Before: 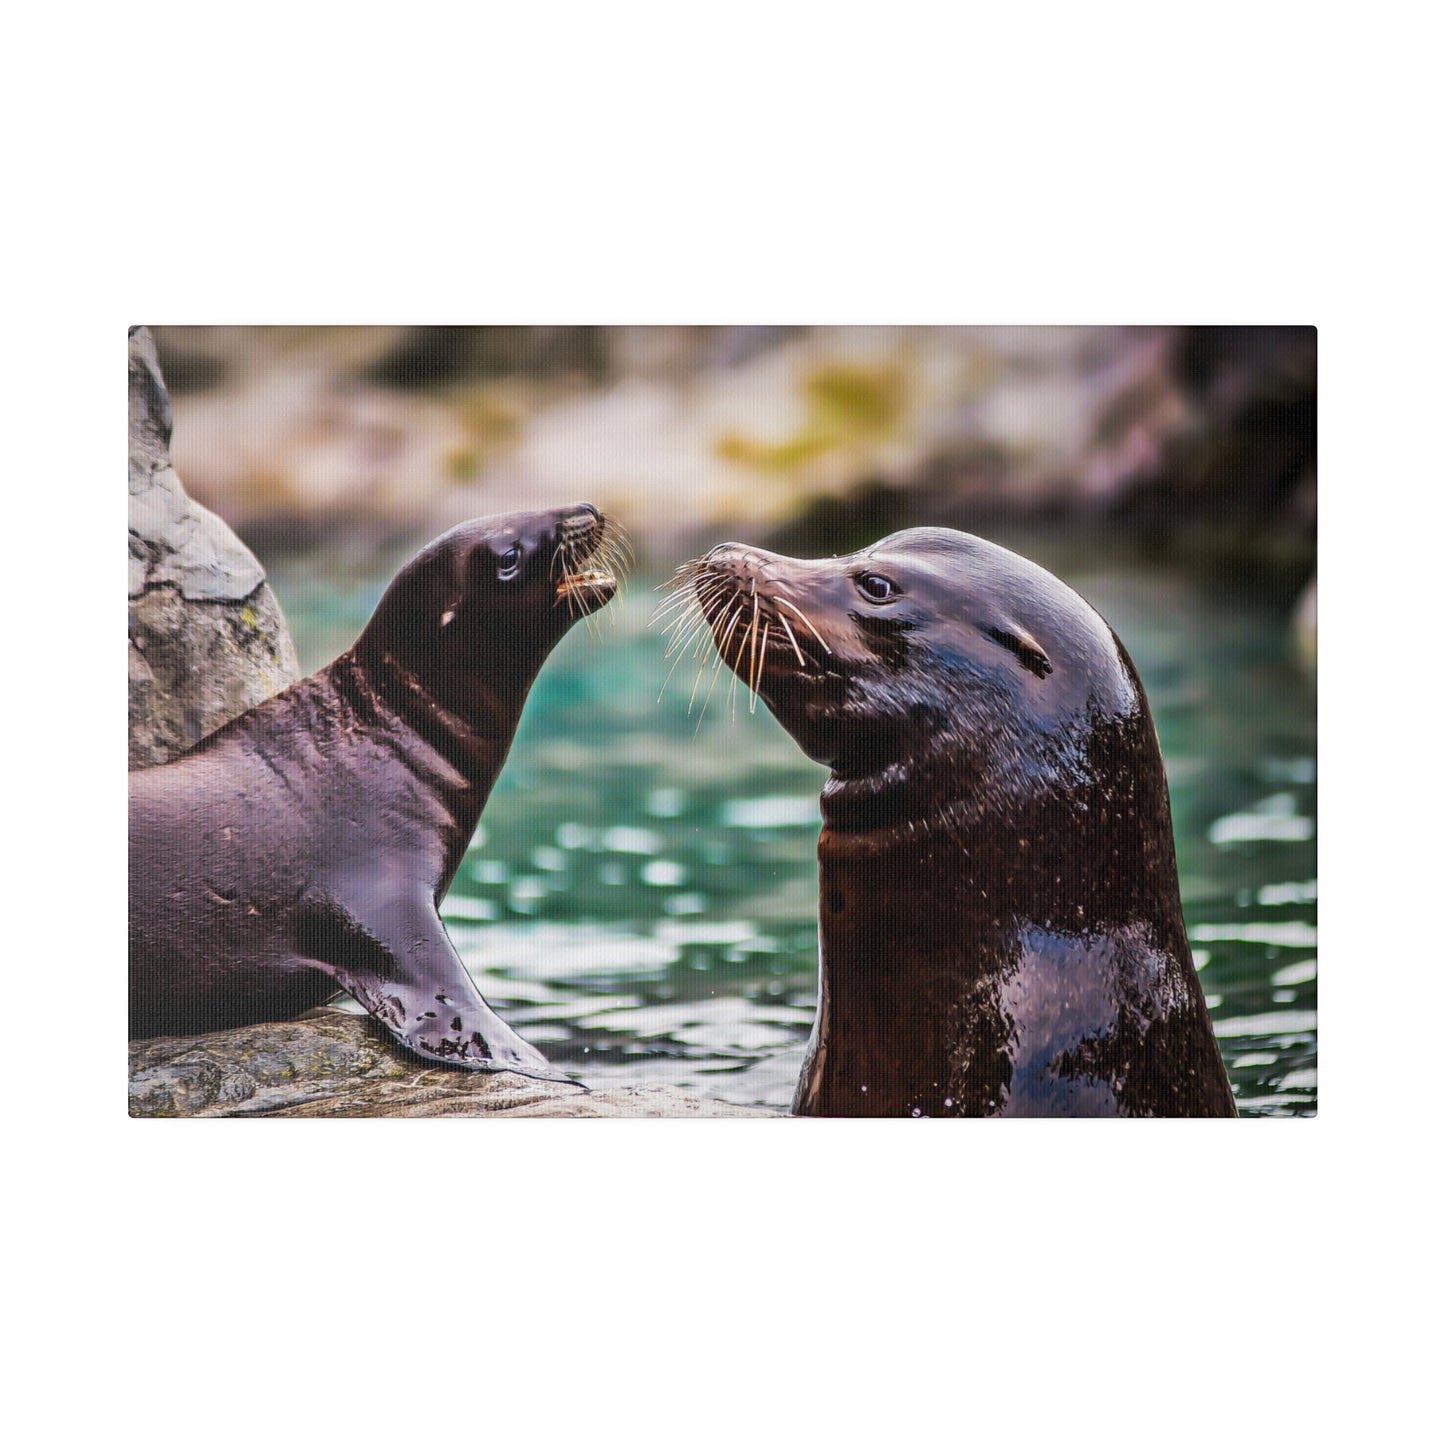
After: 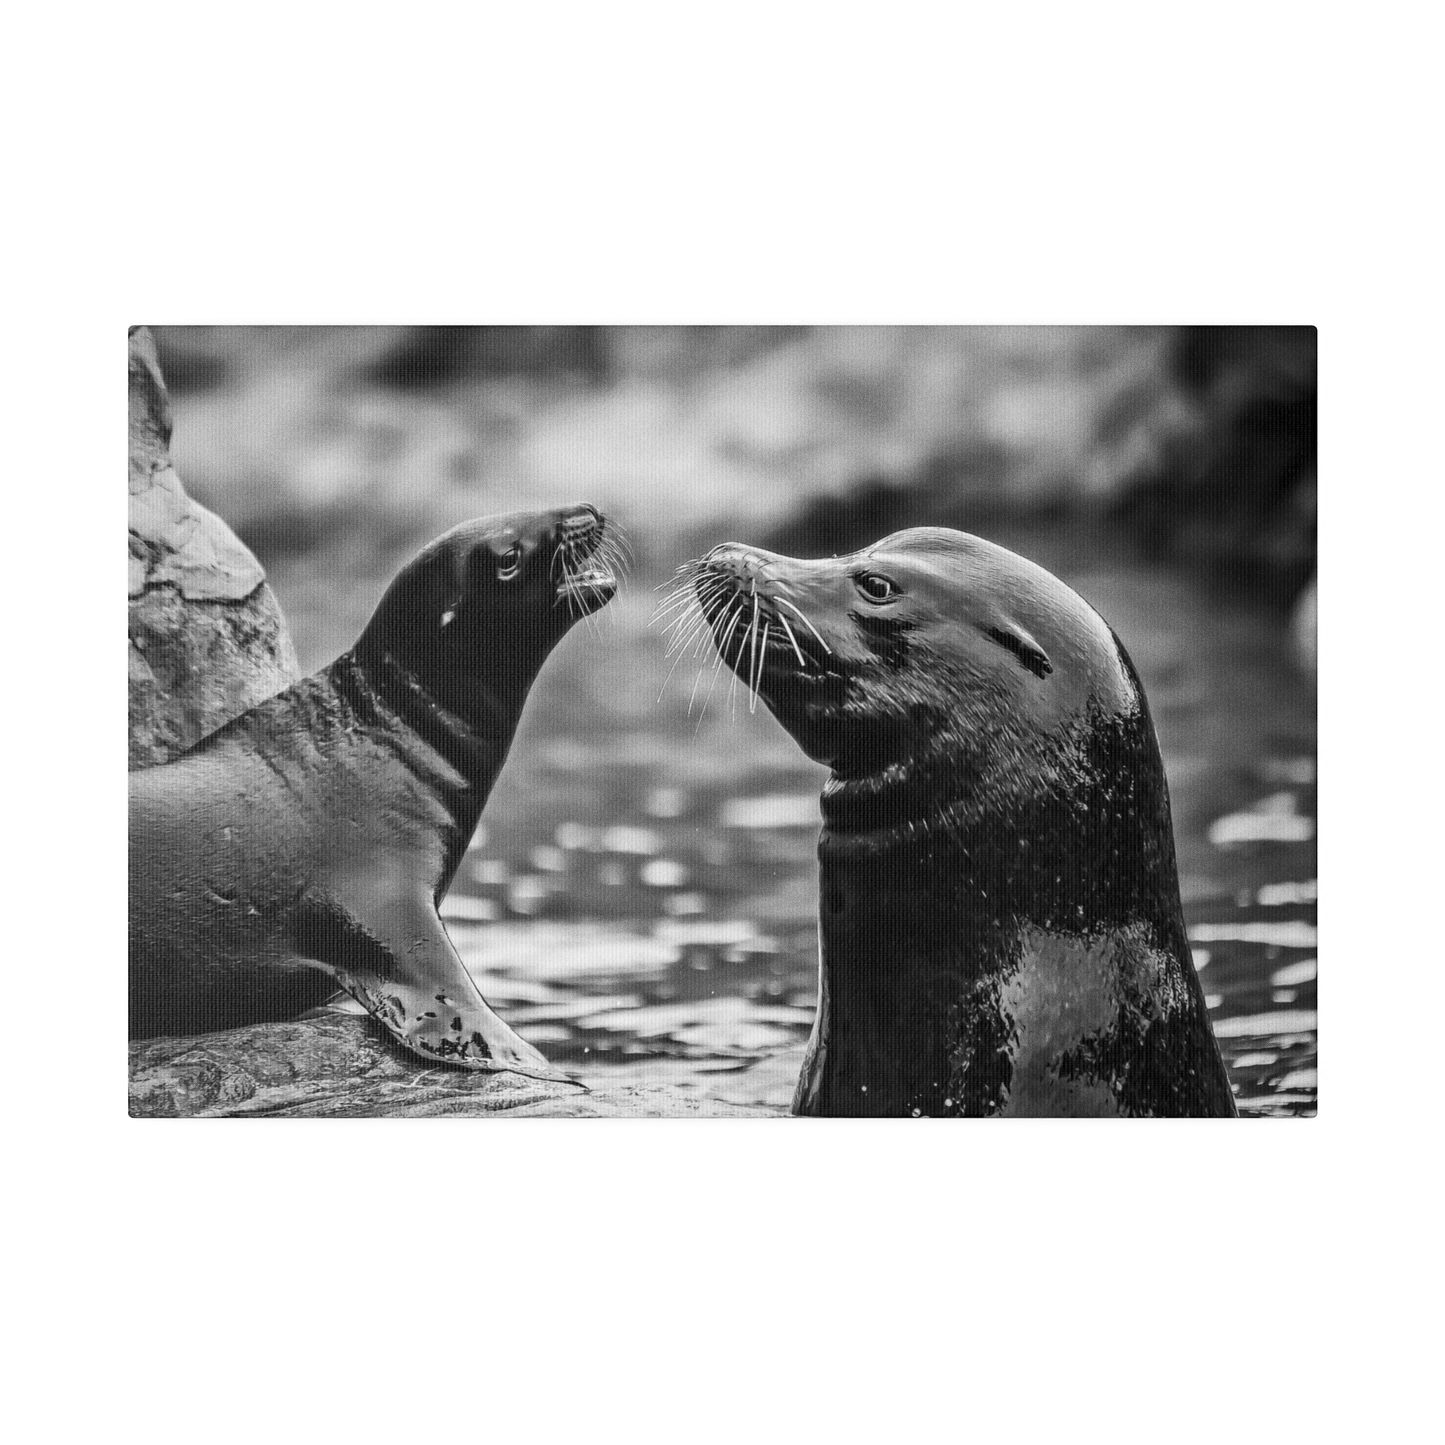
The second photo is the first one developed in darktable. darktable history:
color contrast: green-magenta contrast 0, blue-yellow contrast 0
grain: on, module defaults
